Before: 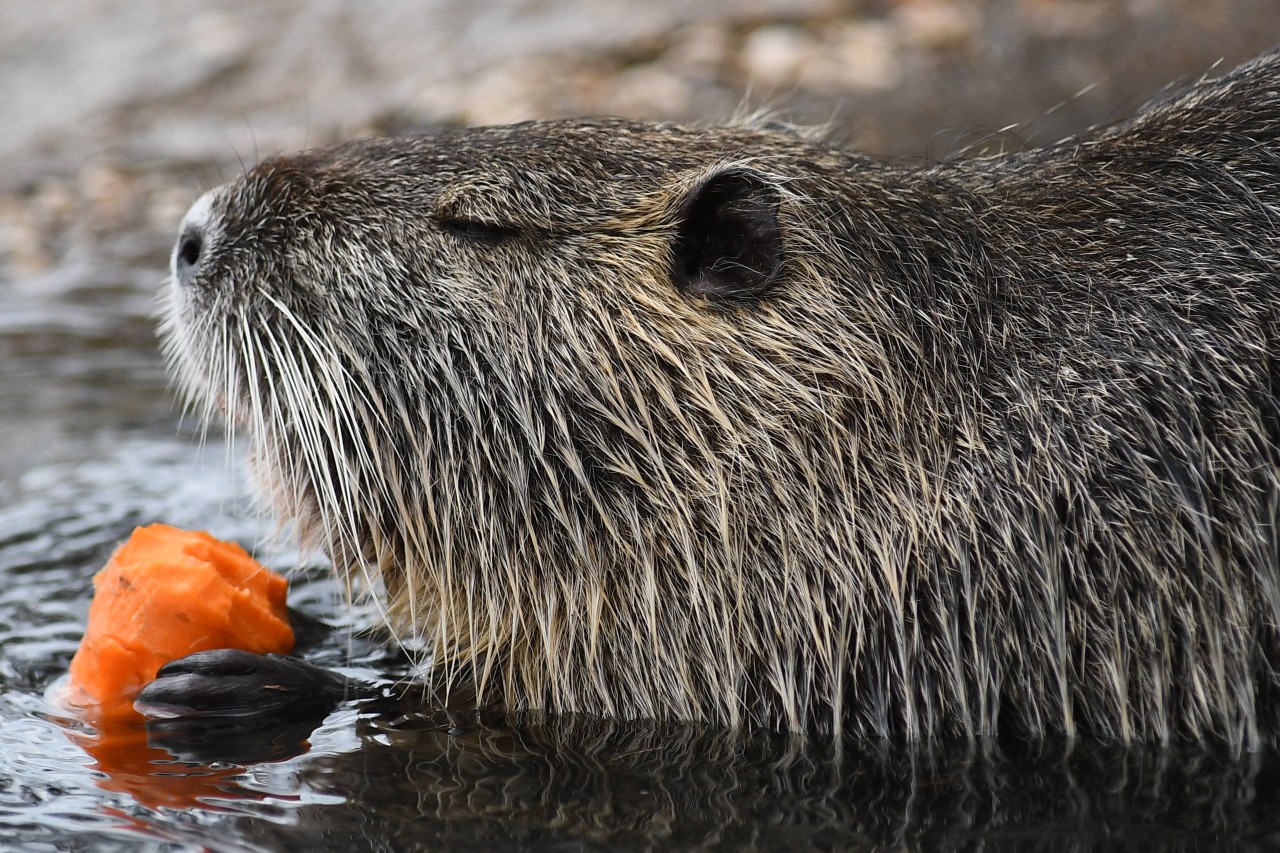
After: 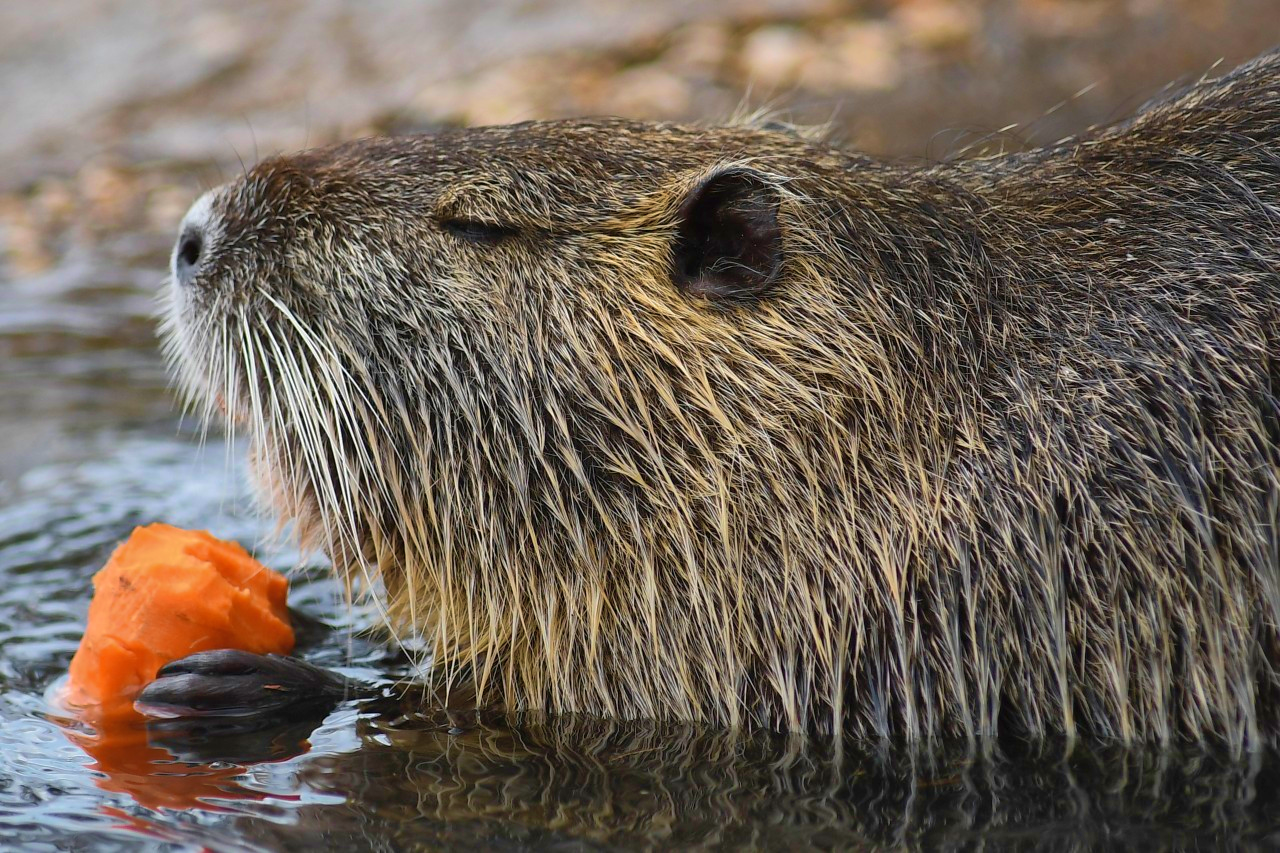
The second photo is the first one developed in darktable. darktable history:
velvia: strength 66.45%, mid-tones bias 0.967
shadows and highlights: on, module defaults
